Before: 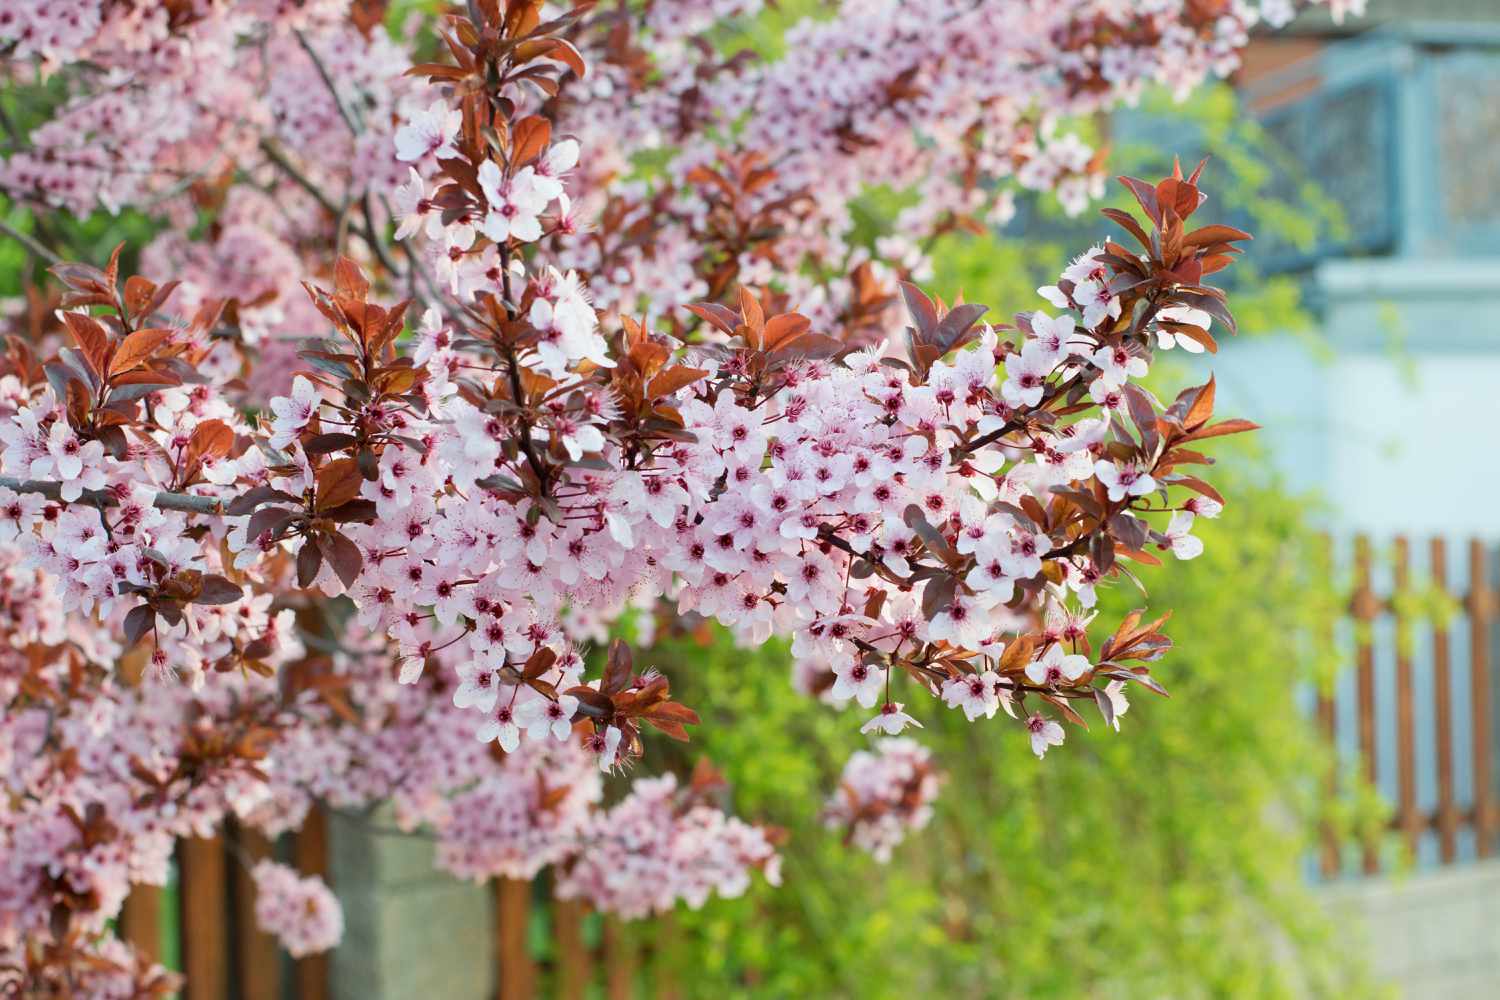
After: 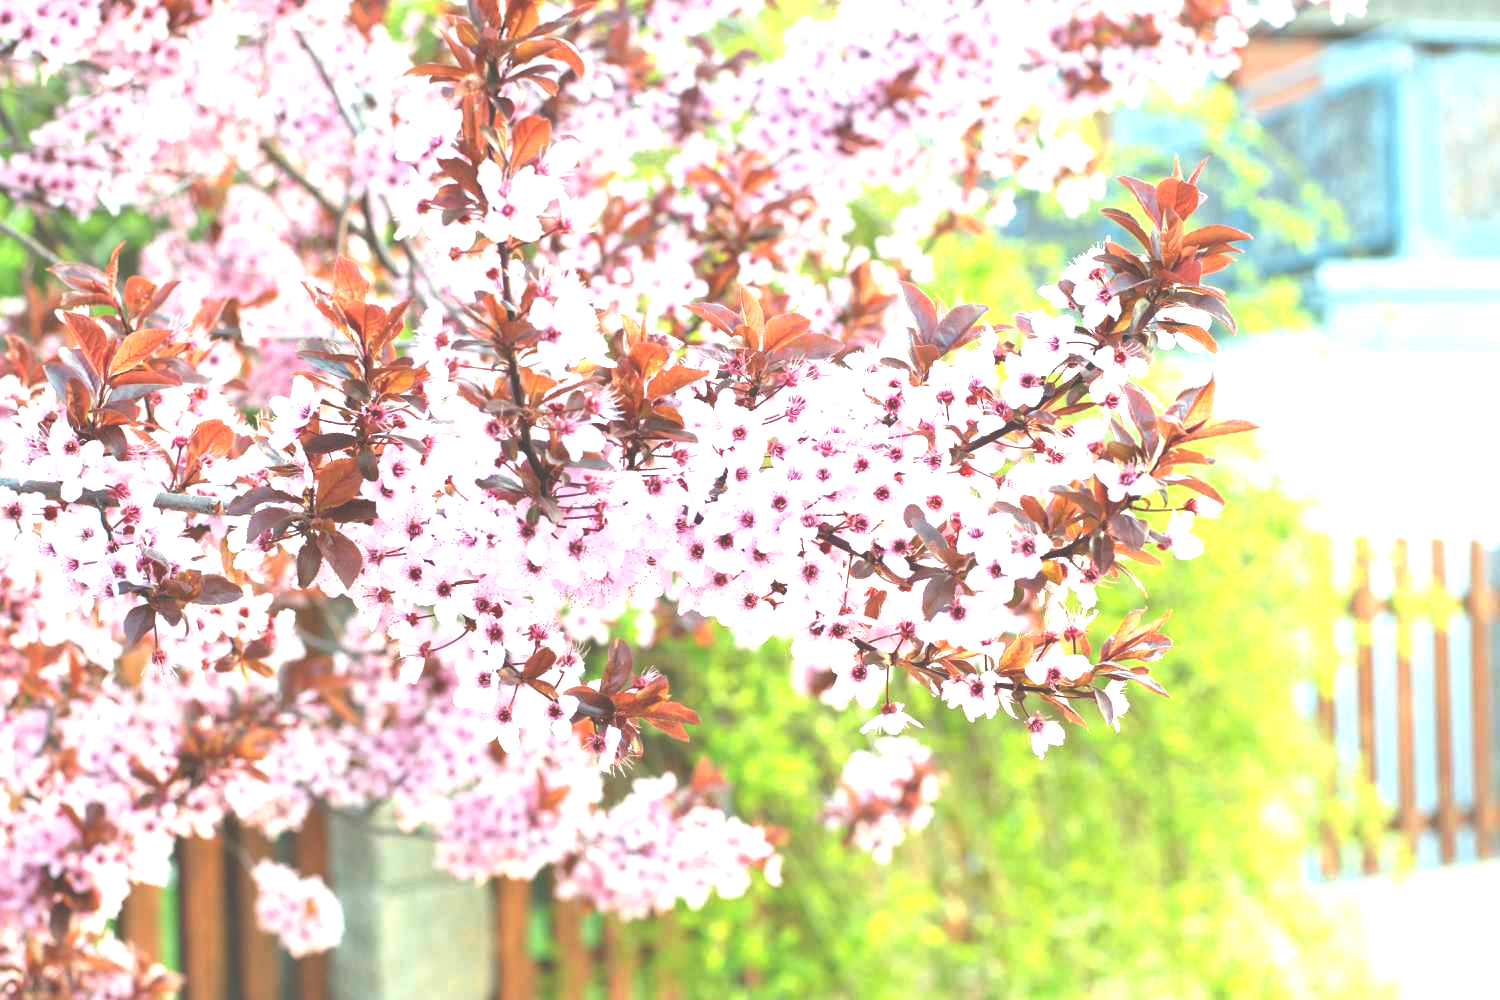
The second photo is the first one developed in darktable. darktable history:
exposure: black level correction -0.023, exposure 1.394 EV, compensate highlight preservation false
